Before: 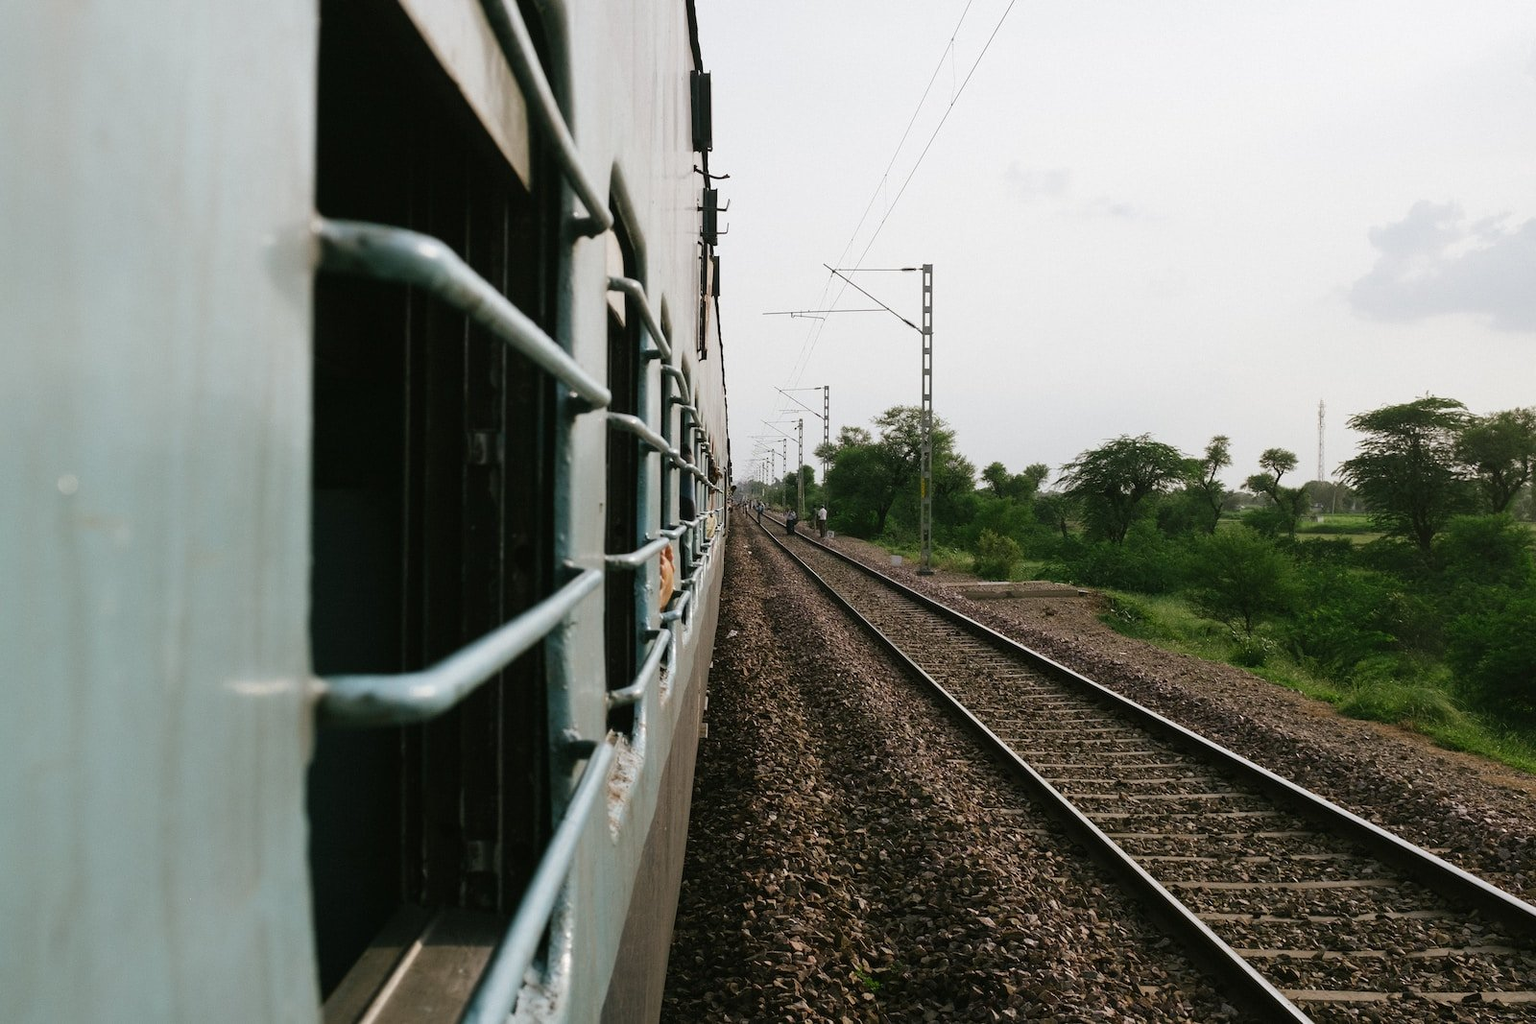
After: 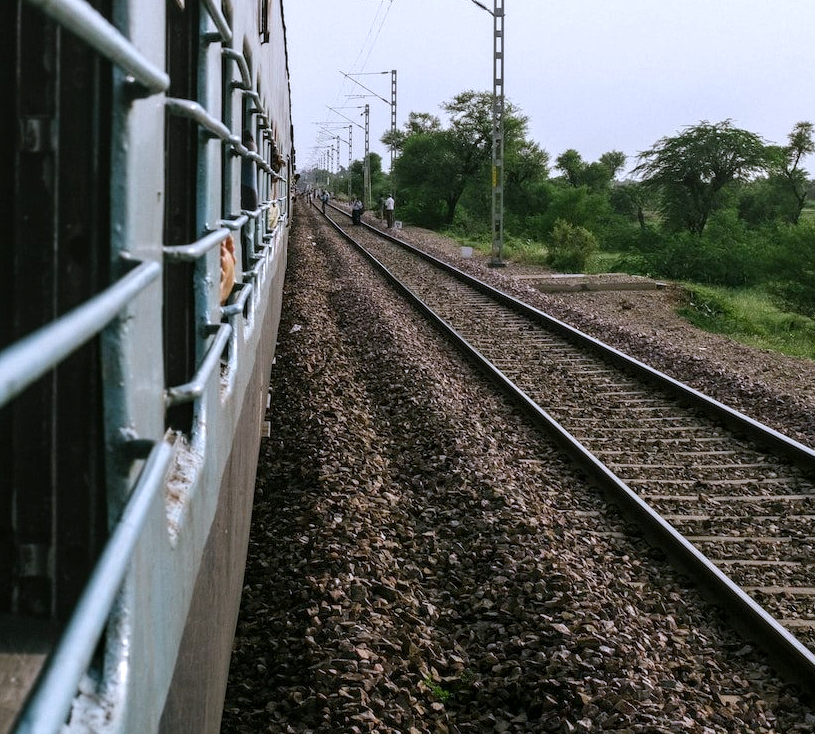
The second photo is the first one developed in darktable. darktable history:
local contrast: detail 130%
white balance: red 0.967, blue 1.119, emerald 0.756
crop and rotate: left 29.237%, top 31.152%, right 19.807%
levels: levels [0, 0.476, 0.951]
